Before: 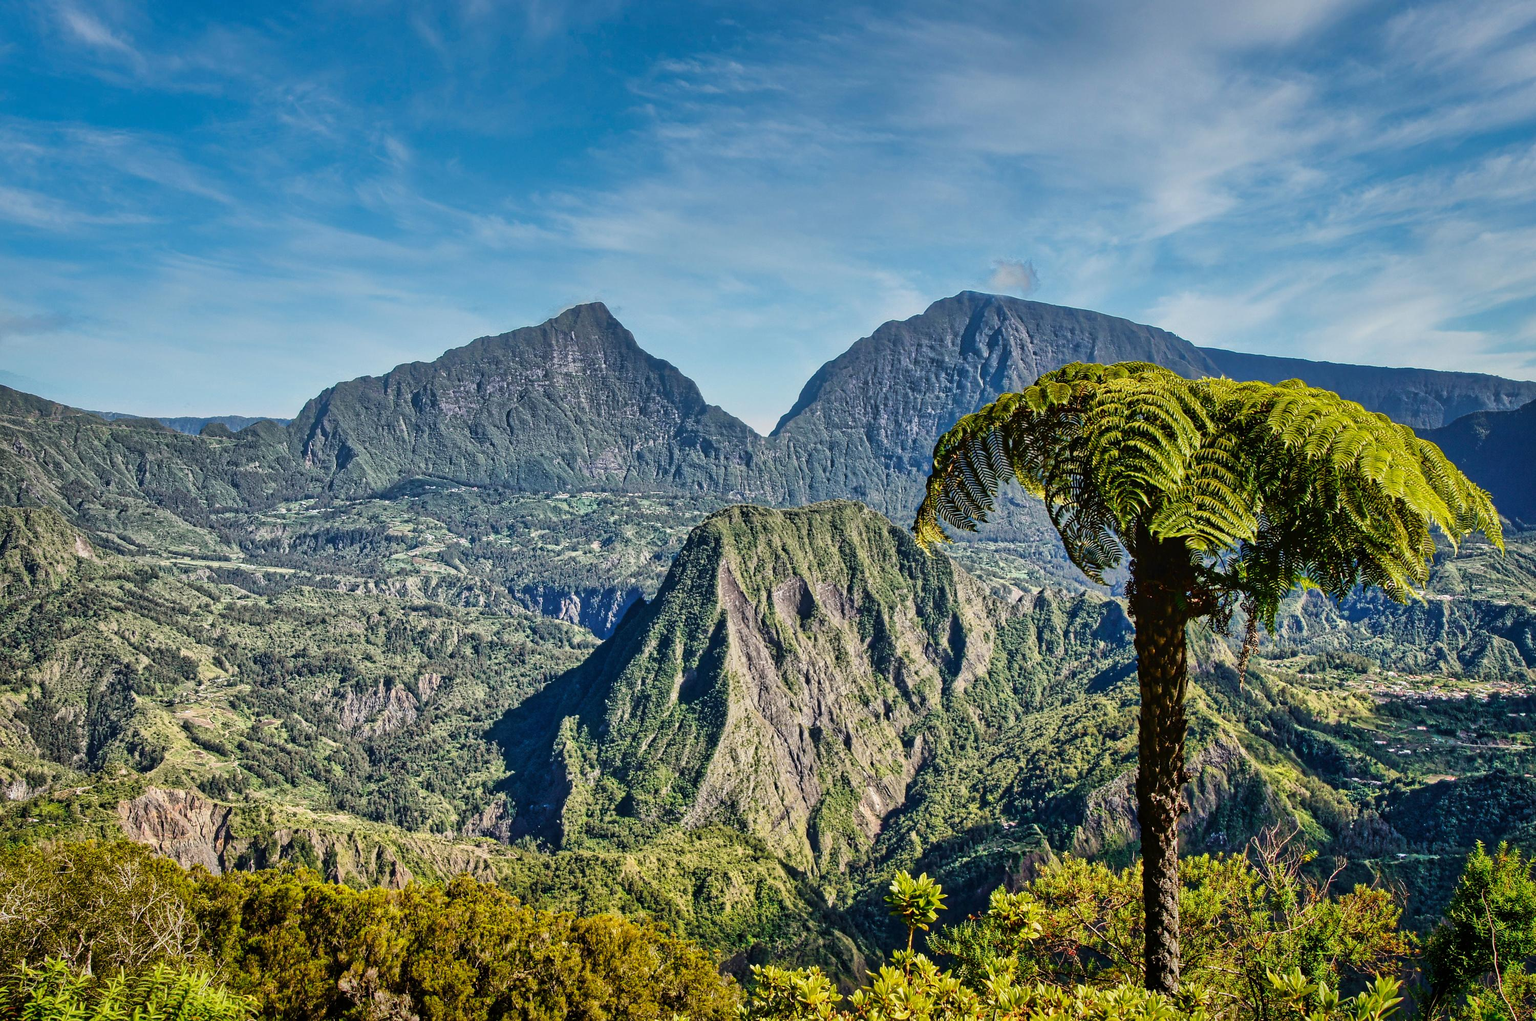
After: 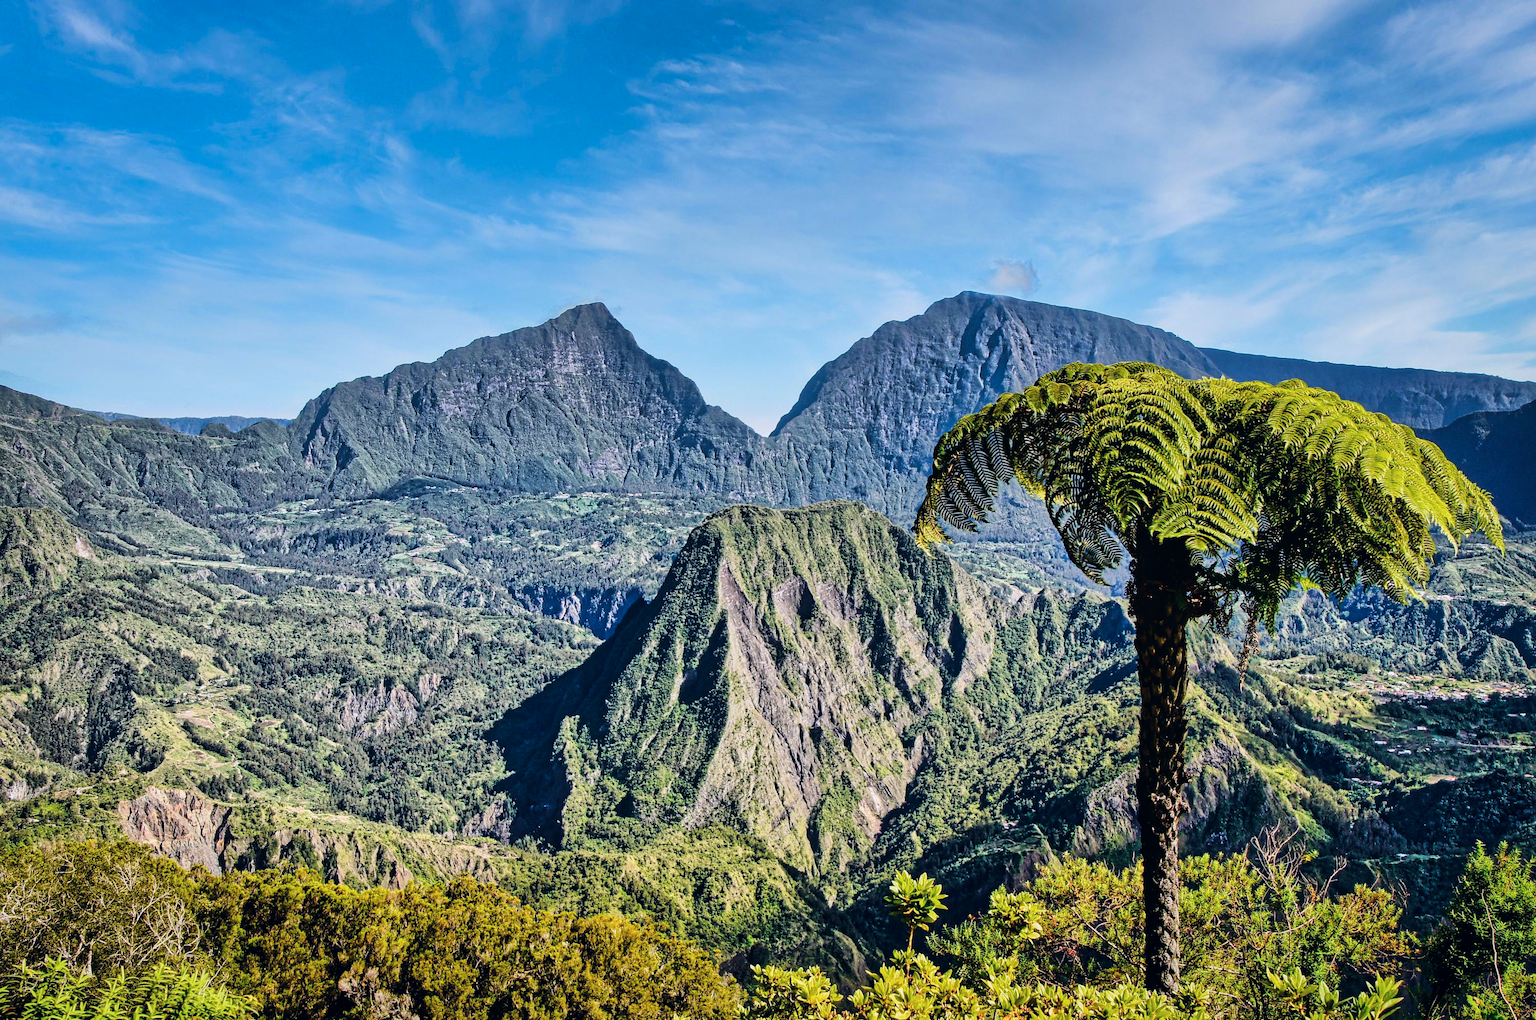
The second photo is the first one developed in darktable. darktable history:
color calibration: illuminant as shot in camera, x 0.358, y 0.373, temperature 4628.91 K
color correction: highlights a* 0.458, highlights b* 2.69, shadows a* -0.857, shadows b* -4.61
tone curve: curves: ch0 [(0, 0) (0.033, 0.016) (0.171, 0.127) (0.33, 0.331) (0.432, 0.475) (0.601, 0.665) (0.843, 0.876) (1, 1)]; ch1 [(0, 0) (0.339, 0.349) (0.445, 0.42) (0.476, 0.47) (0.501, 0.499) (0.516, 0.525) (0.548, 0.563) (0.584, 0.633) (0.728, 0.746) (1, 1)]; ch2 [(0, 0) (0.327, 0.324) (0.417, 0.44) (0.46, 0.453) (0.502, 0.498) (0.517, 0.524) (0.53, 0.554) (0.579, 0.599) (0.745, 0.704) (1, 1)], color space Lab, linked channels, preserve colors none
